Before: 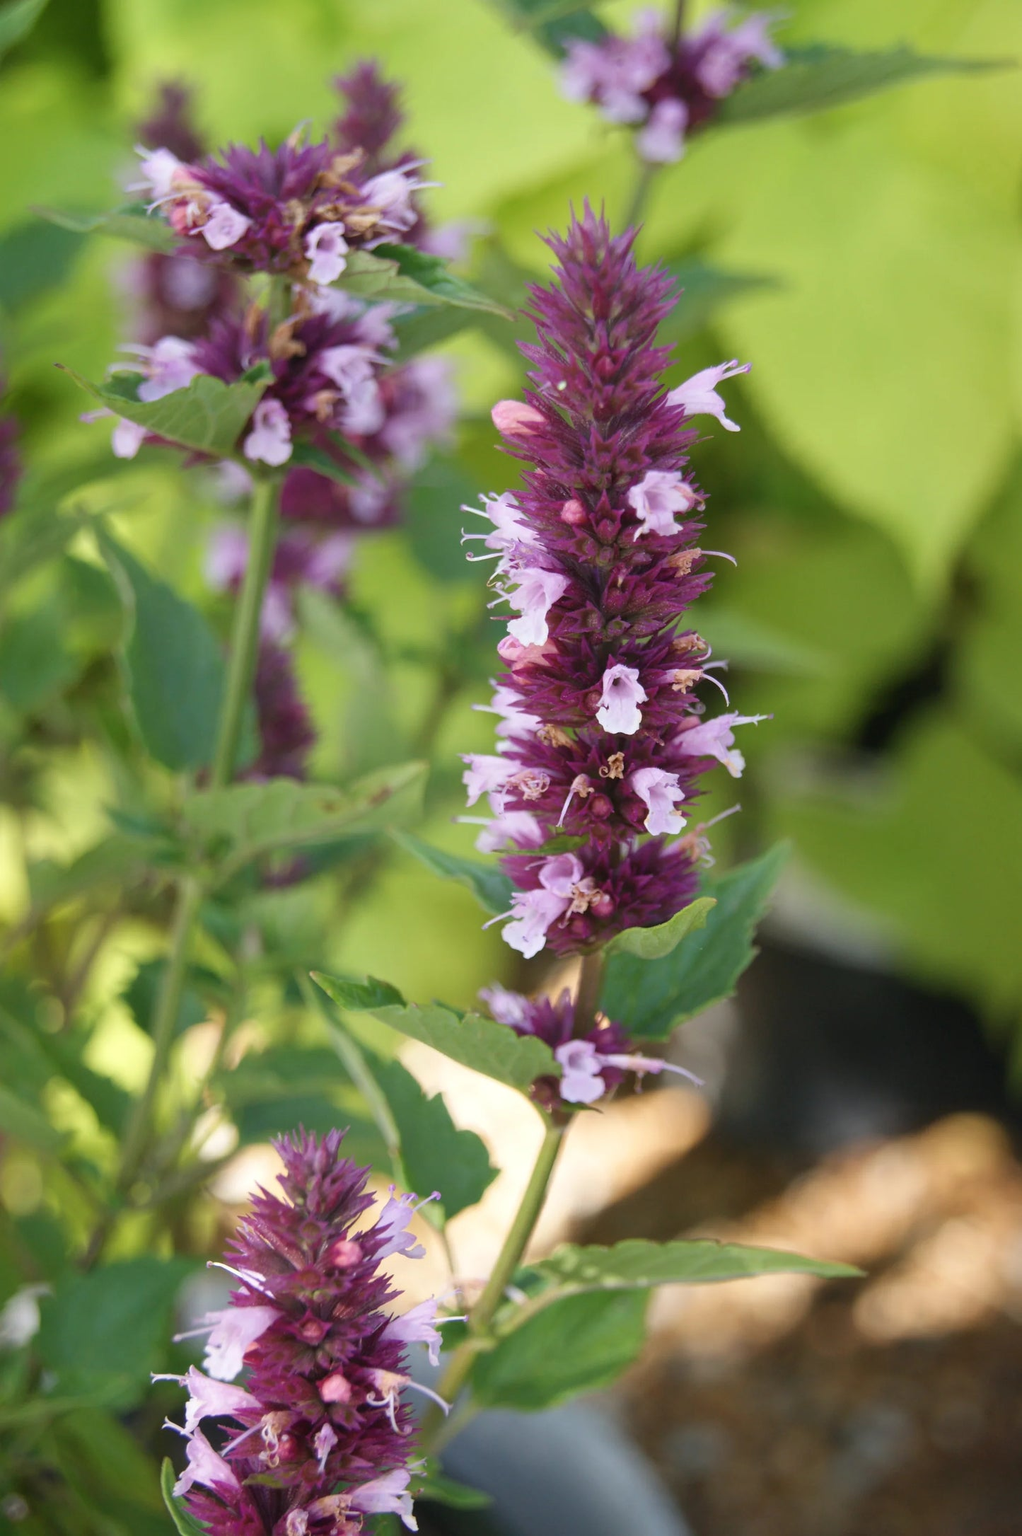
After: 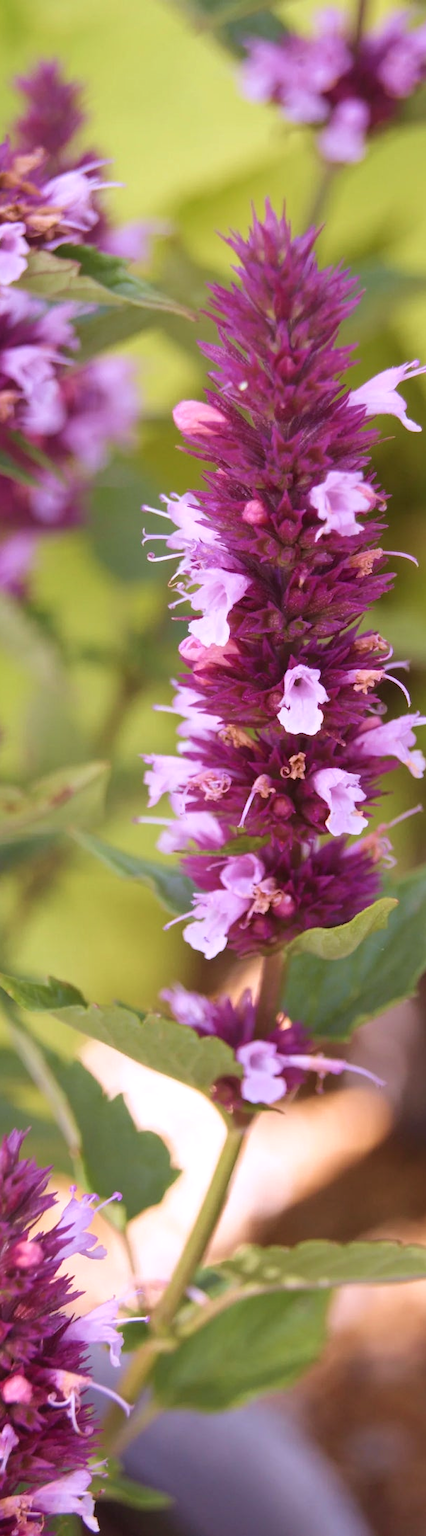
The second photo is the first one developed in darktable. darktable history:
rgb levels: mode RGB, independent channels, levels [[0, 0.474, 1], [0, 0.5, 1], [0, 0.5, 1]]
white balance: red 1.066, blue 1.119
velvia: strength 21.76%
crop: left 31.229%, right 27.105%
